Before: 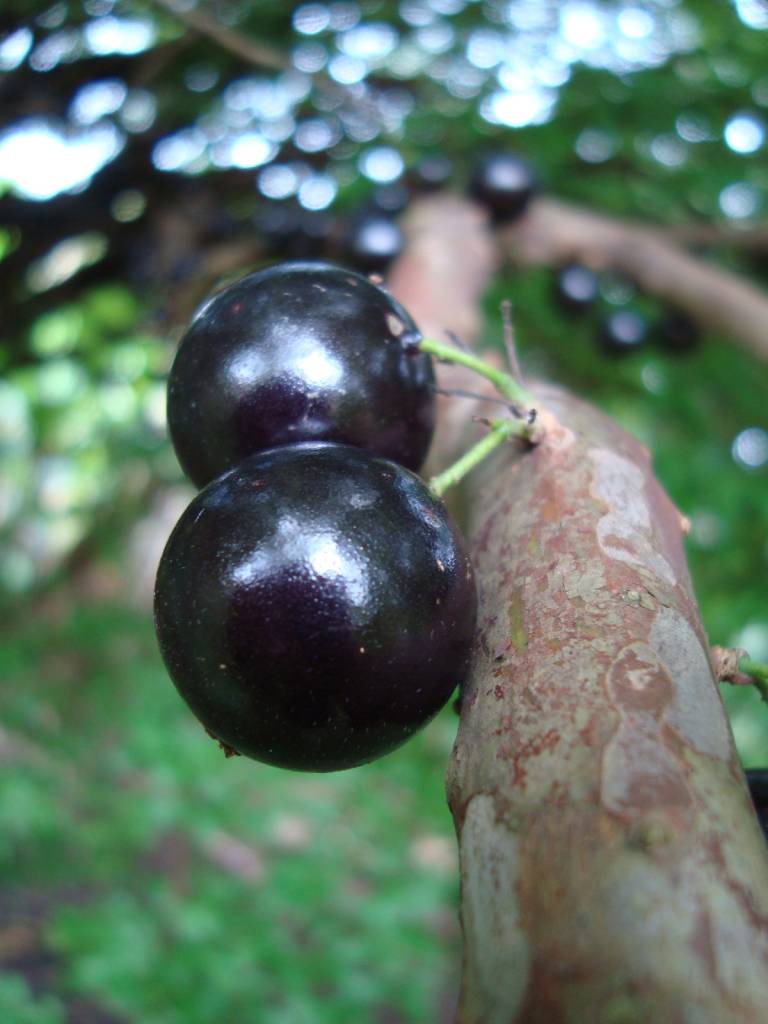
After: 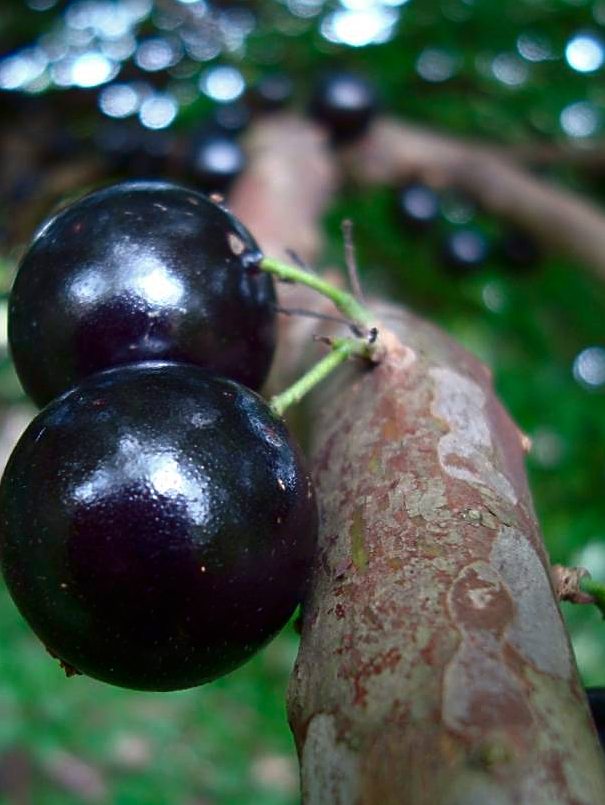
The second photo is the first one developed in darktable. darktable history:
crop and rotate: left 20.74%, top 7.912%, right 0.375%, bottom 13.378%
sharpen: on, module defaults
contrast brightness saturation: brightness -0.2, saturation 0.08
